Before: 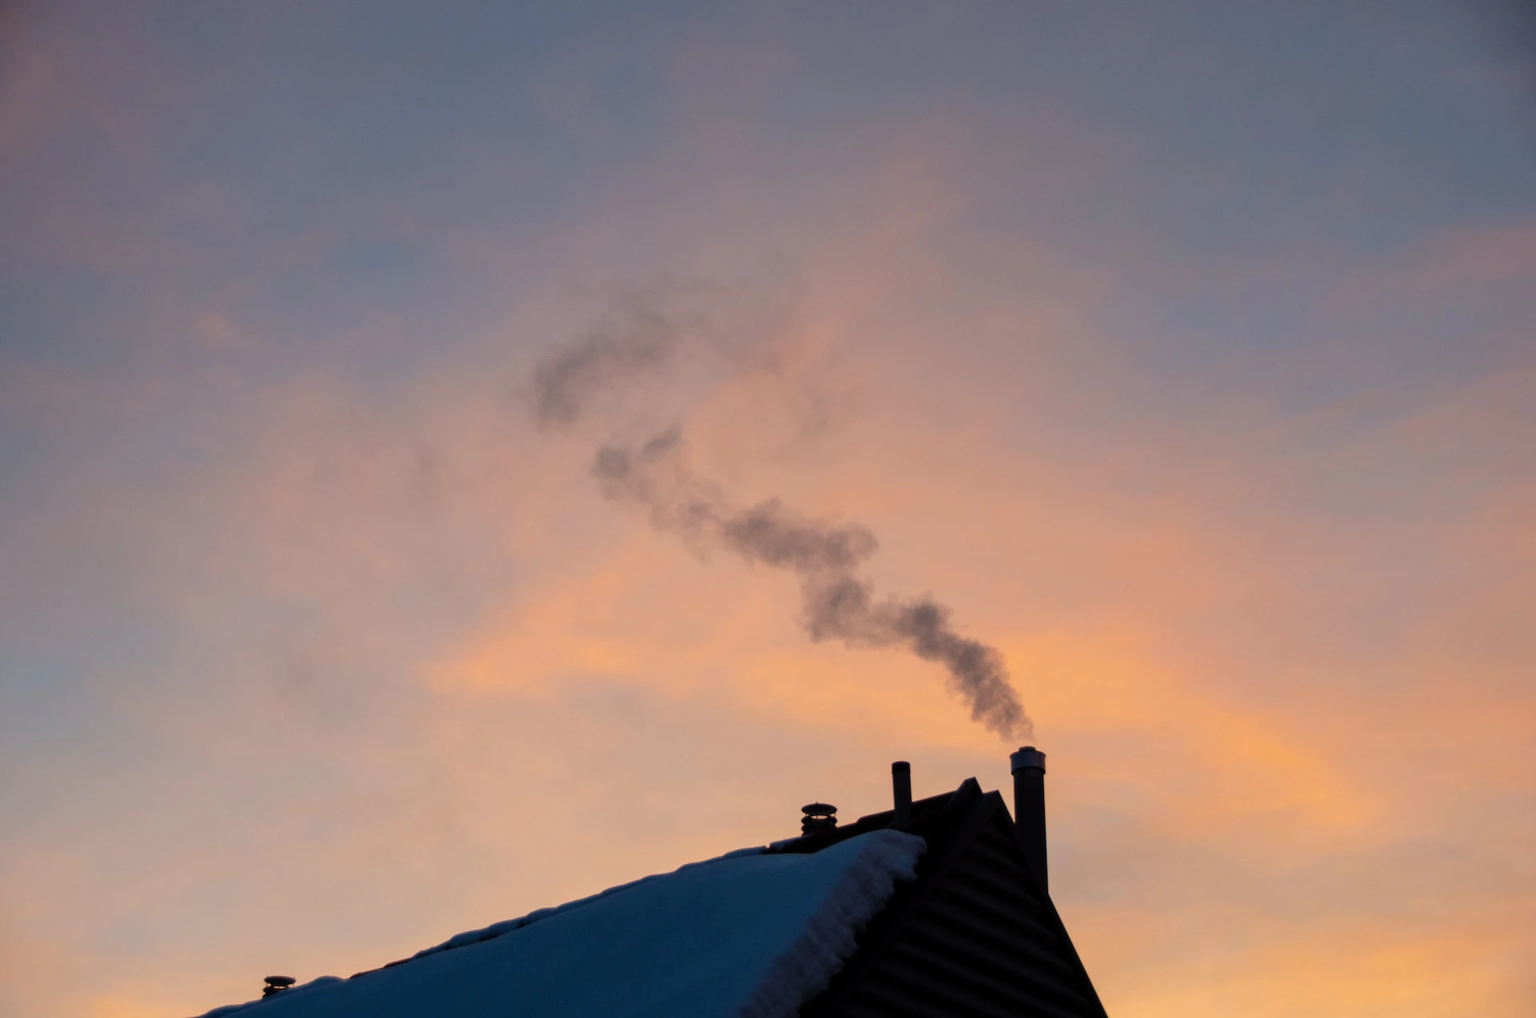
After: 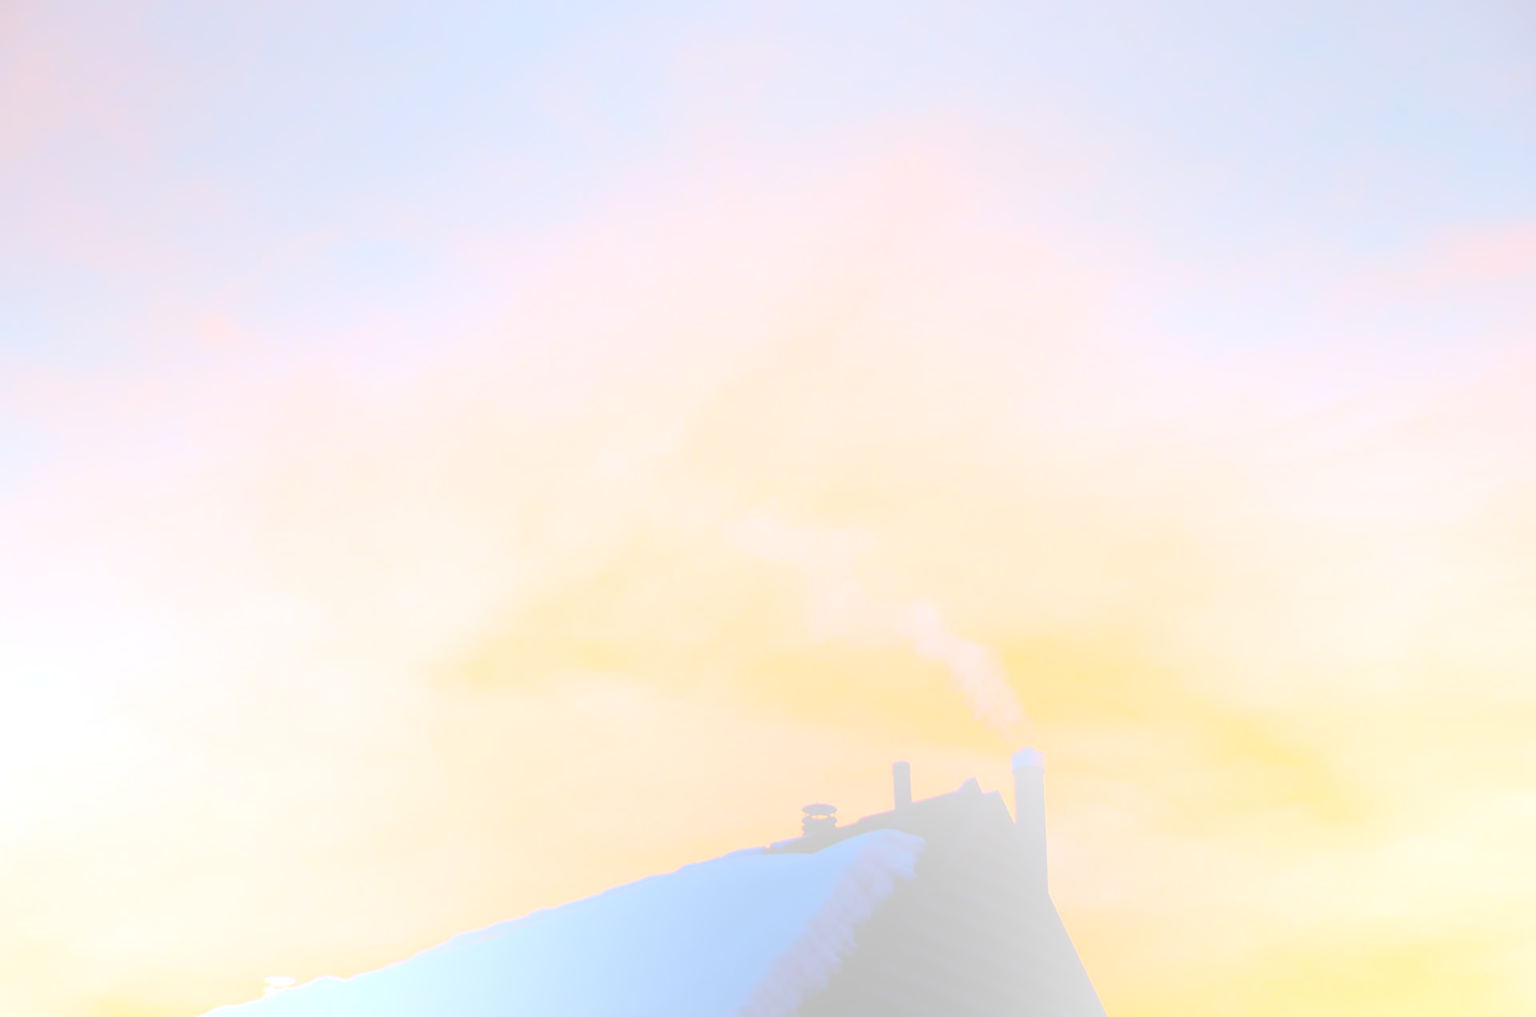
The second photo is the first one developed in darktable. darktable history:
local contrast: mode bilateral grid, contrast 20, coarseness 50, detail 120%, midtone range 0.2
bloom: size 70%, threshold 25%, strength 70%
